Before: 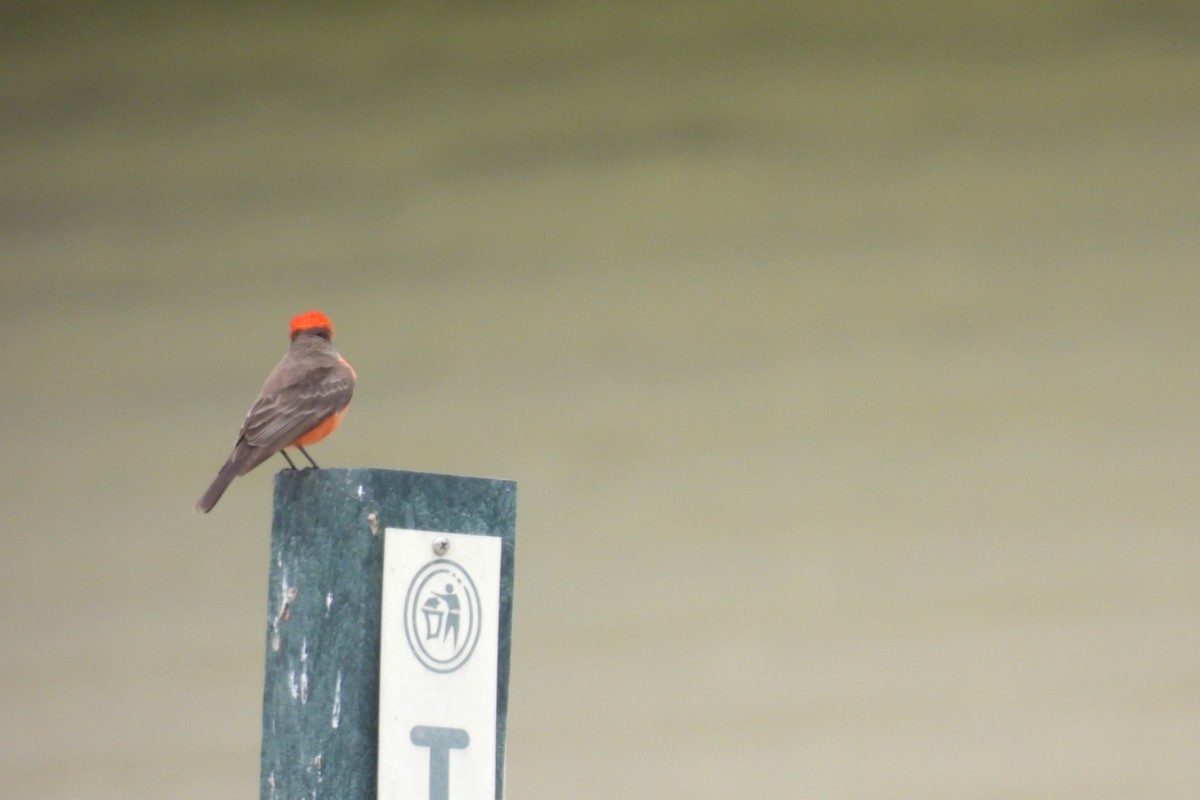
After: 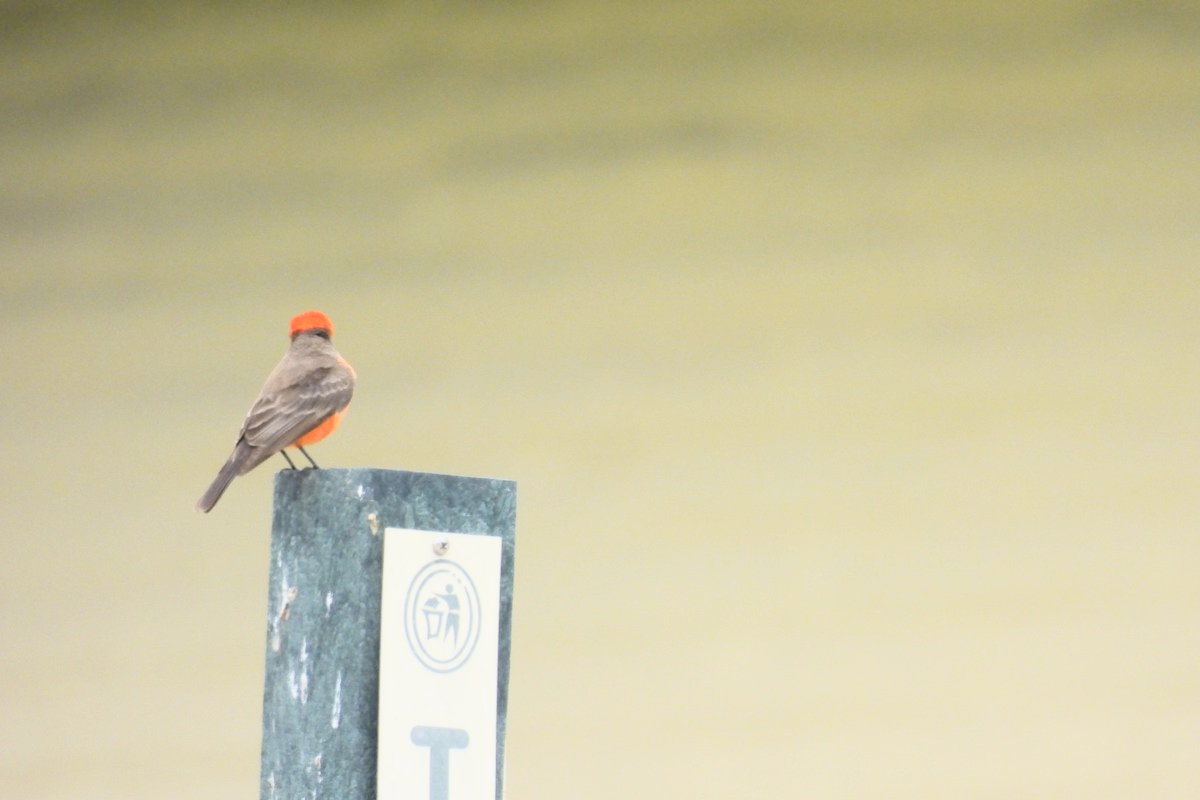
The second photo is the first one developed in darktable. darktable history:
tone curve: curves: ch0 [(0, 0.029) (0.071, 0.087) (0.223, 0.265) (0.447, 0.605) (0.654, 0.823) (0.861, 0.943) (1, 0.981)]; ch1 [(0, 0) (0.353, 0.344) (0.447, 0.449) (0.502, 0.501) (0.547, 0.54) (0.57, 0.582) (0.608, 0.608) (0.618, 0.631) (0.657, 0.699) (1, 1)]; ch2 [(0, 0) (0.34, 0.314) (0.456, 0.456) (0.5, 0.503) (0.528, 0.54) (0.557, 0.577) (0.589, 0.626) (1, 1)], color space Lab, independent channels, preserve colors none
